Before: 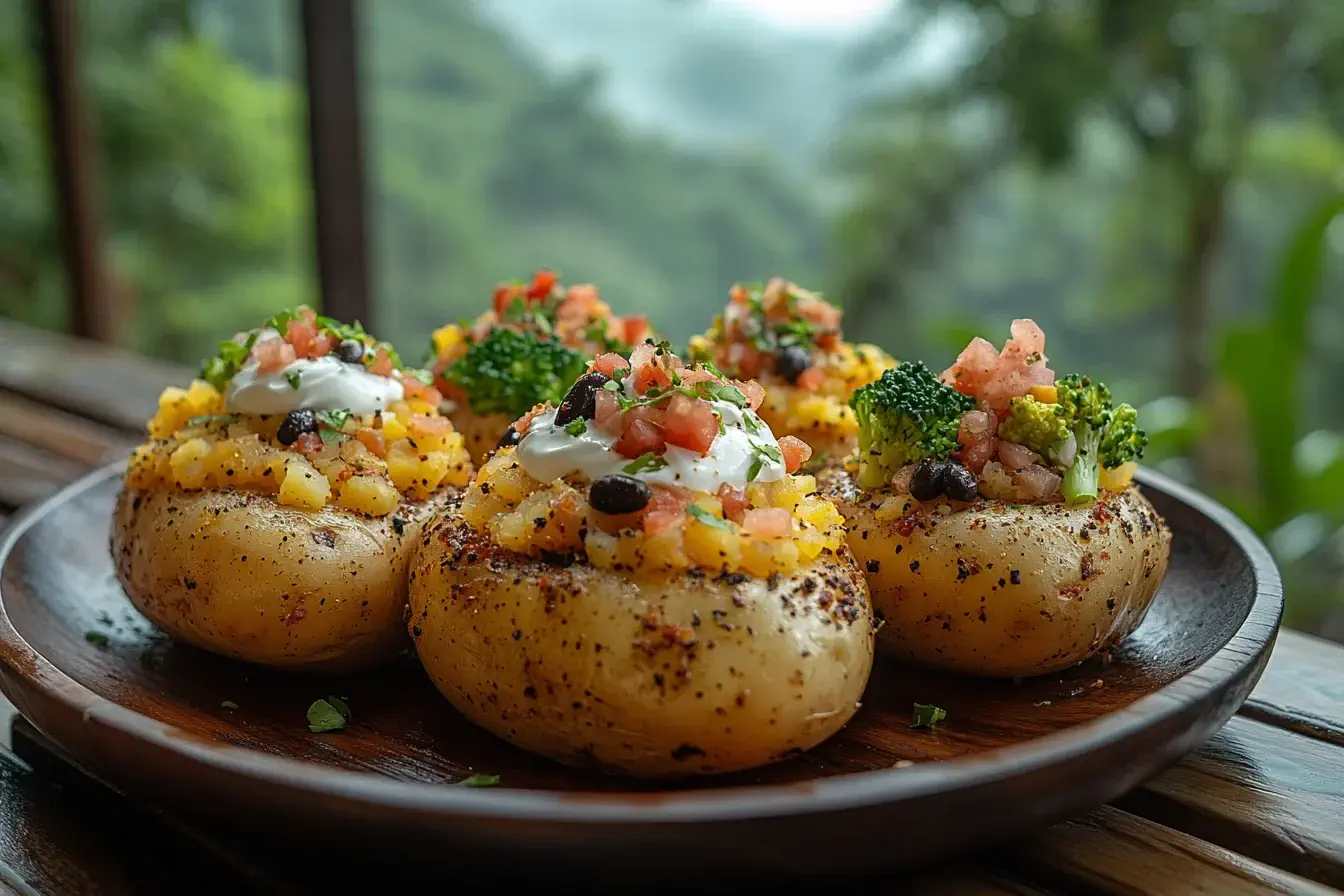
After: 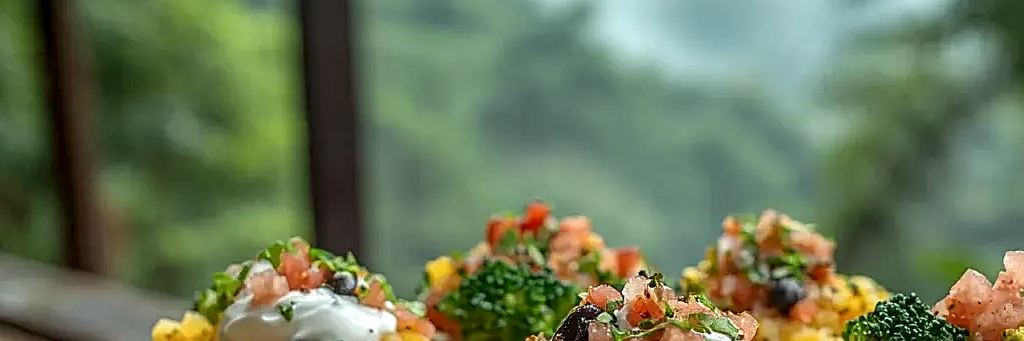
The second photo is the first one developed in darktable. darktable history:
local contrast: on, module defaults
sharpen: on, module defaults
crop: left 0.579%, top 7.627%, right 23.167%, bottom 54.275%
